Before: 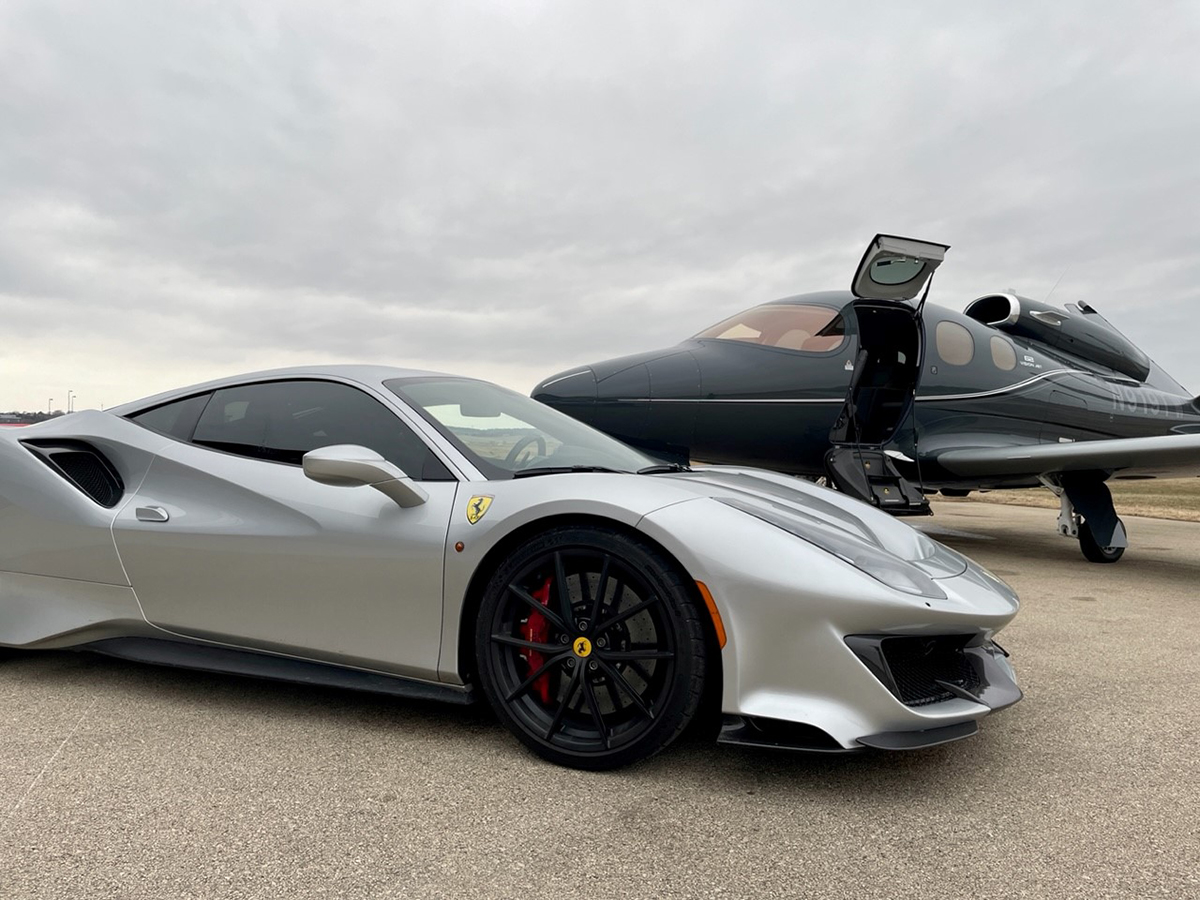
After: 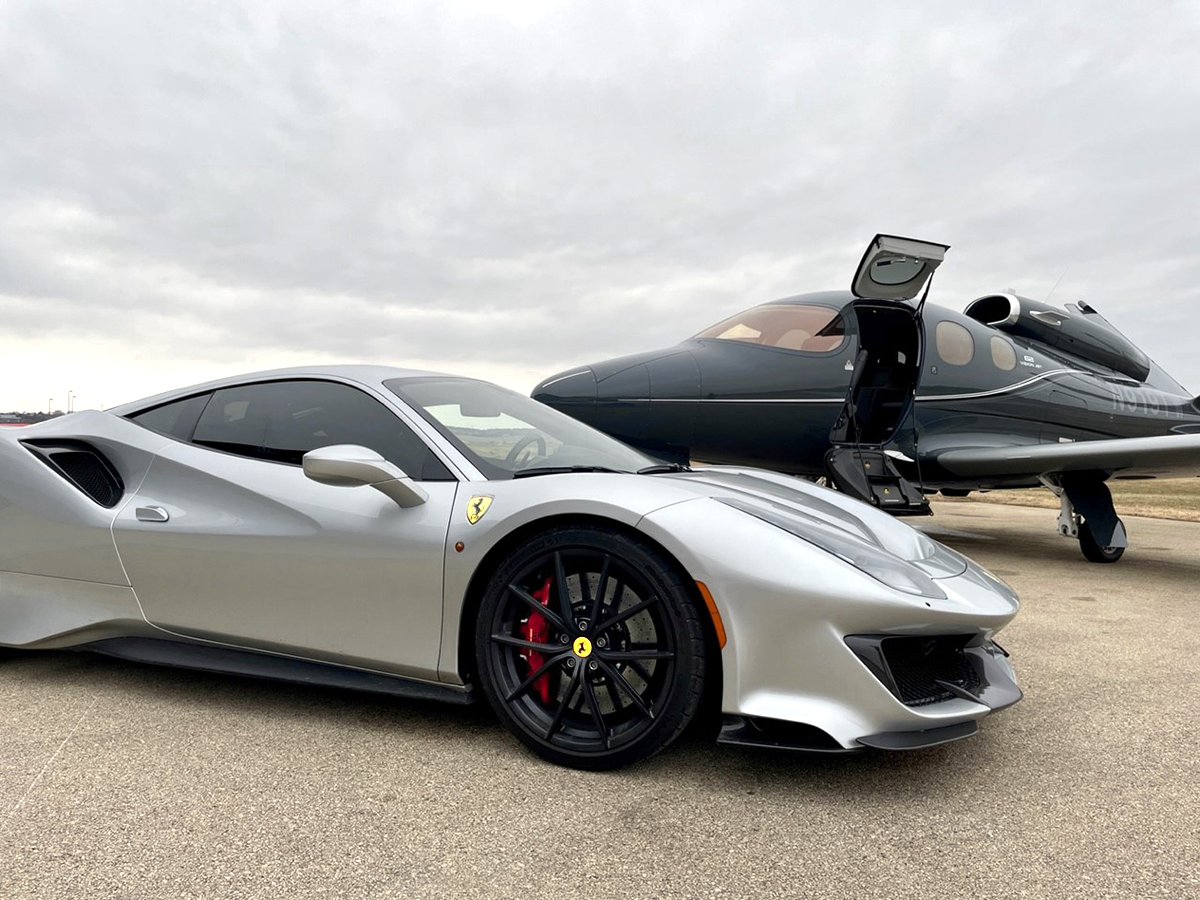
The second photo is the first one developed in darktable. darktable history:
shadows and highlights: radius 44.78, white point adjustment 6.64, compress 79.65%, highlights color adjustment 78.42%, soften with gaussian
color zones: curves: ch0 [(0, 0.485) (0.178, 0.476) (0.261, 0.623) (0.411, 0.403) (0.708, 0.603) (0.934, 0.412)]; ch1 [(0.003, 0.485) (0.149, 0.496) (0.229, 0.584) (0.326, 0.551) (0.484, 0.262) (0.757, 0.643)]
